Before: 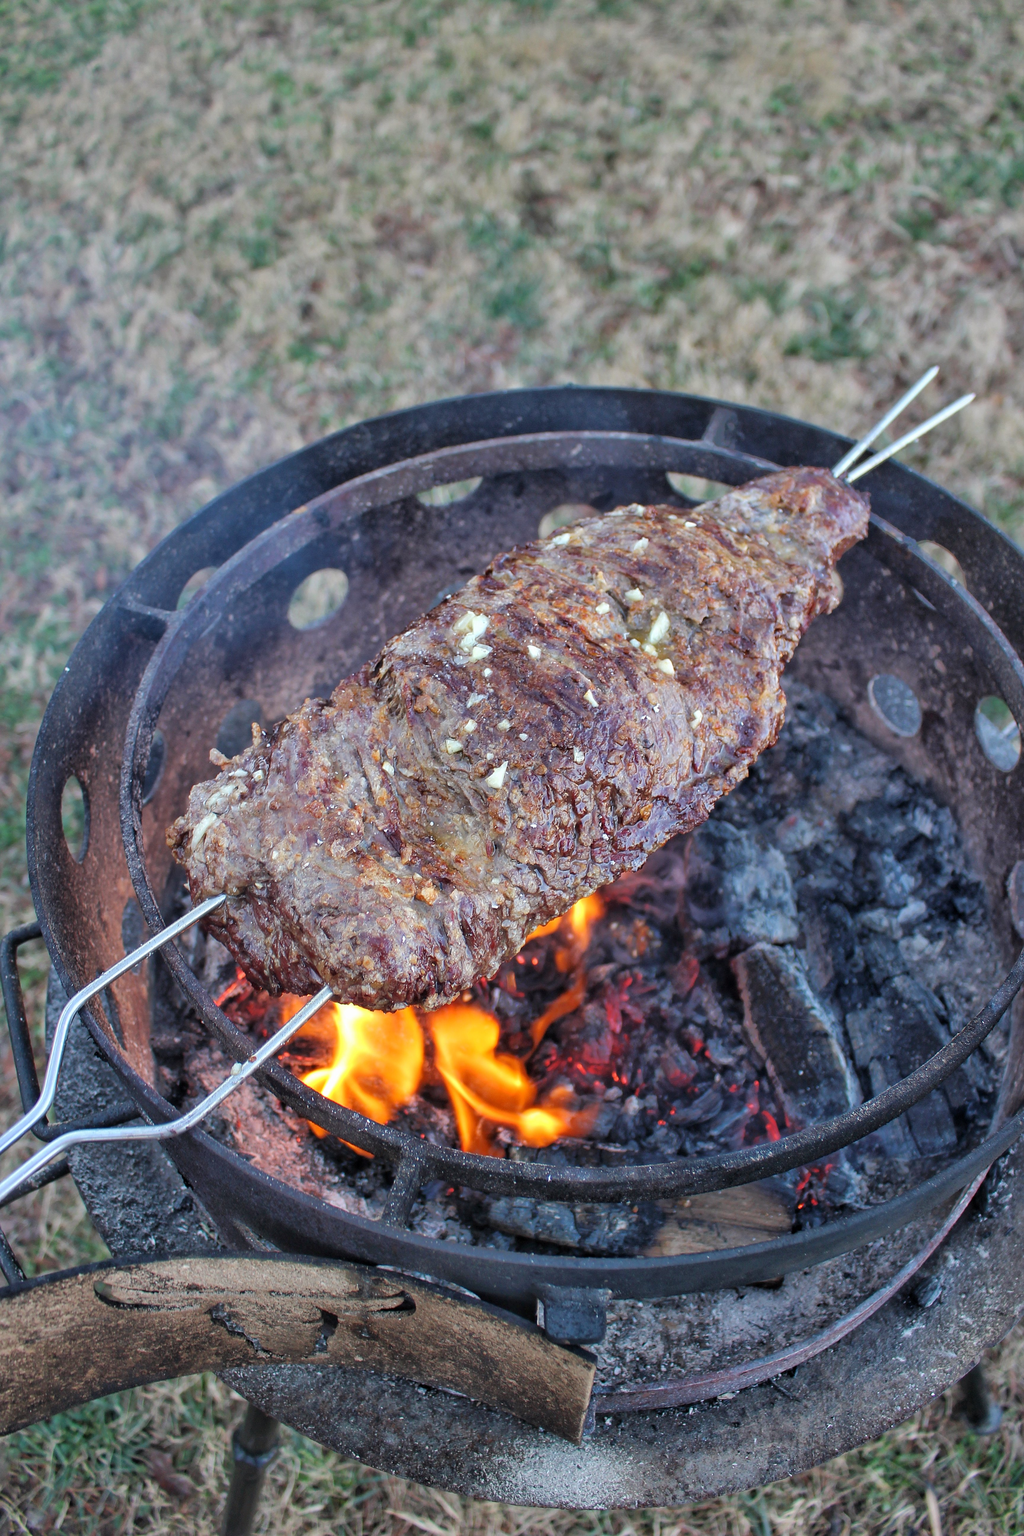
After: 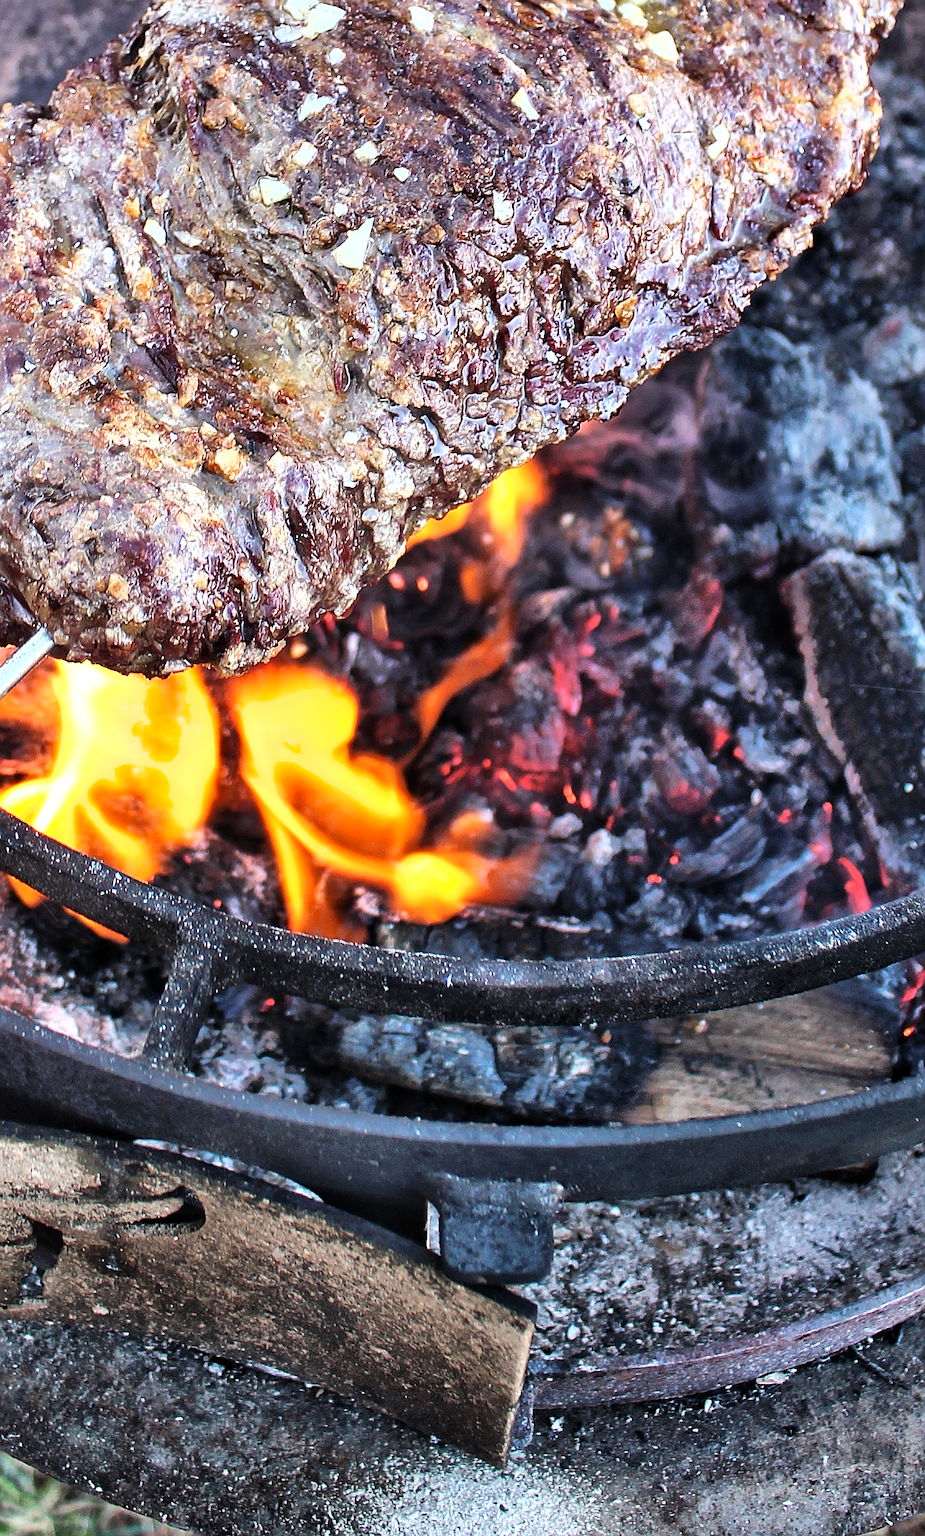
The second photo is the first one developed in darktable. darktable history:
crop: left 29.672%, top 41.786%, right 20.851%, bottom 3.487%
sharpen: on, module defaults
shadows and highlights: low approximation 0.01, soften with gaussian
tone equalizer: -8 EV -1.08 EV, -7 EV -1.01 EV, -6 EV -0.867 EV, -5 EV -0.578 EV, -3 EV 0.578 EV, -2 EV 0.867 EV, -1 EV 1.01 EV, +0 EV 1.08 EV, edges refinement/feathering 500, mask exposure compensation -1.57 EV, preserve details no
